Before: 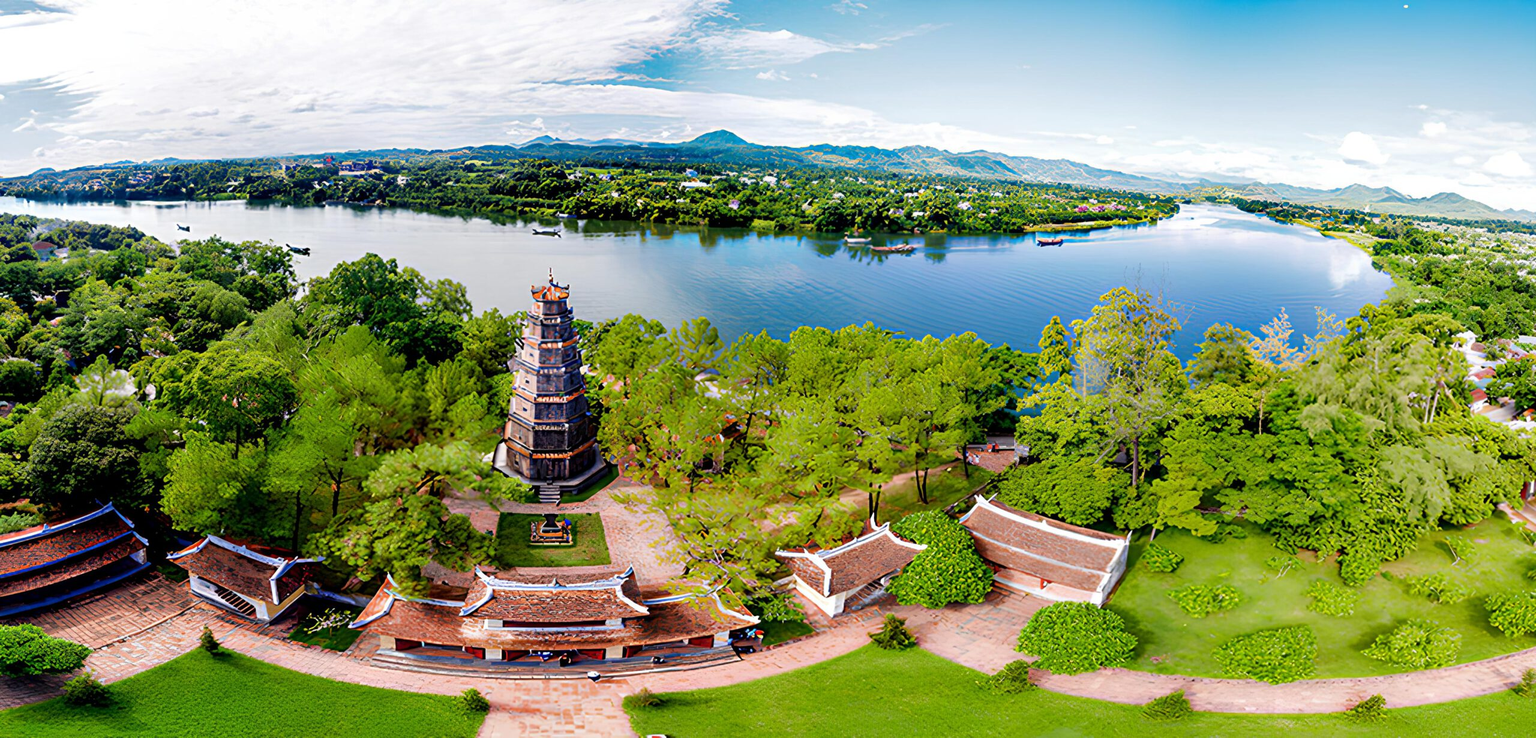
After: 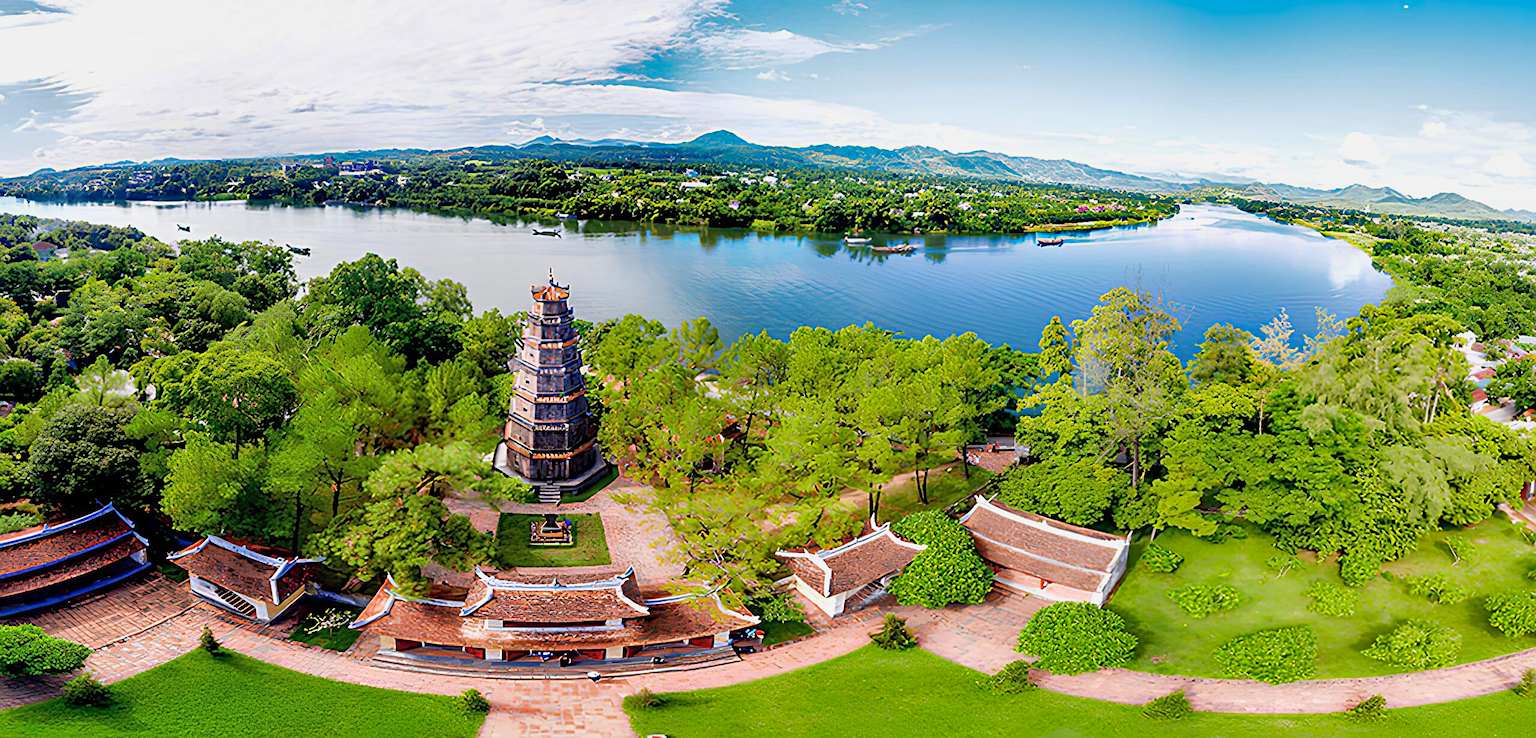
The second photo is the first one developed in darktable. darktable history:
exposure: exposure -0.492 EV, compensate highlight preservation false
sharpen: on, module defaults
shadows and highlights: on, module defaults
base curve: curves: ch0 [(0, 0) (0.557, 0.834) (1, 1)]
